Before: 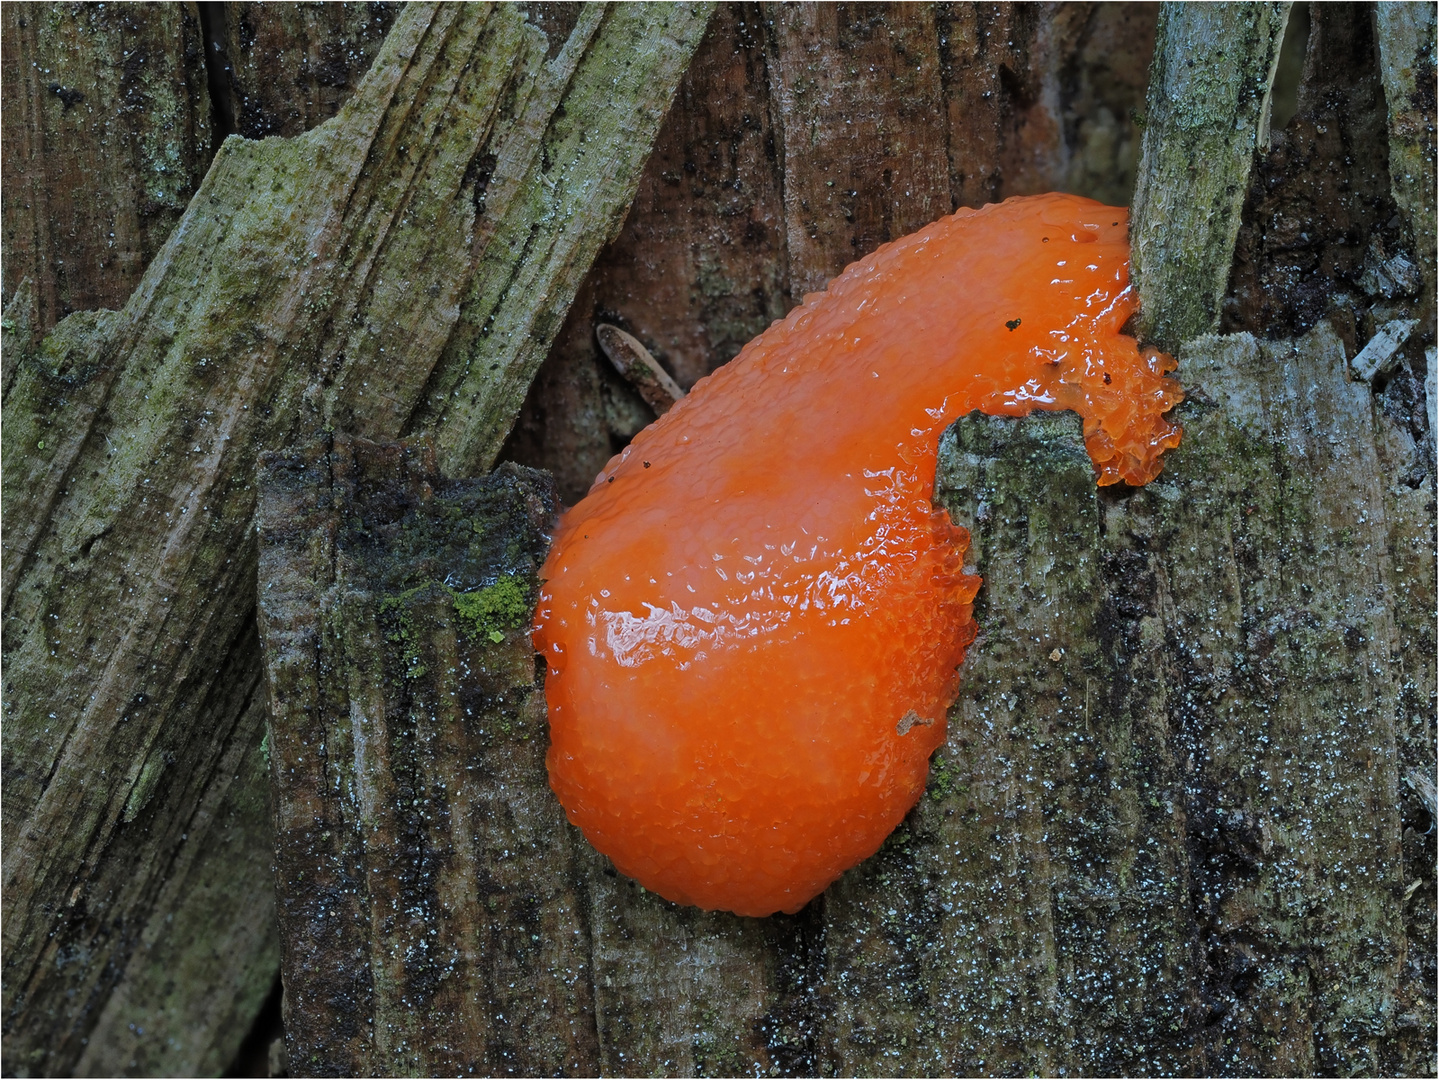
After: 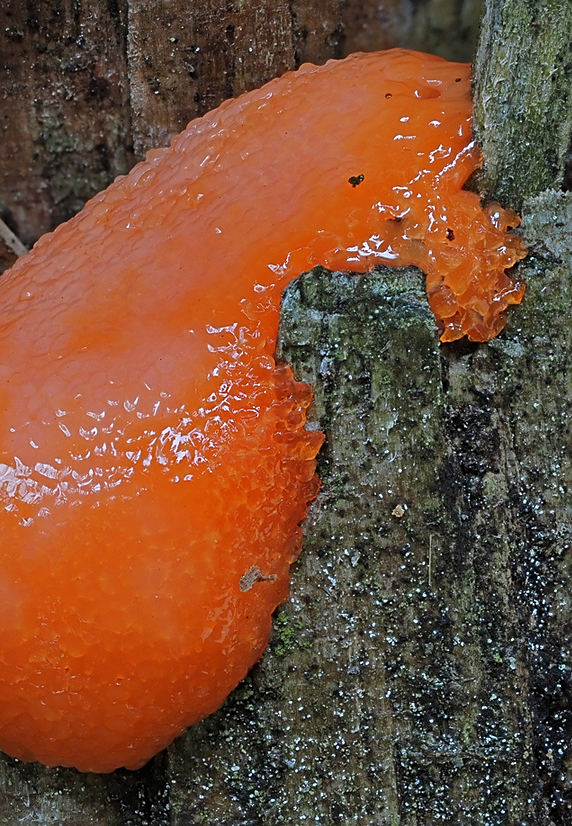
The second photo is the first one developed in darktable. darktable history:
crop: left 45.721%, top 13.393%, right 14.118%, bottom 10.01%
sharpen: on, module defaults
